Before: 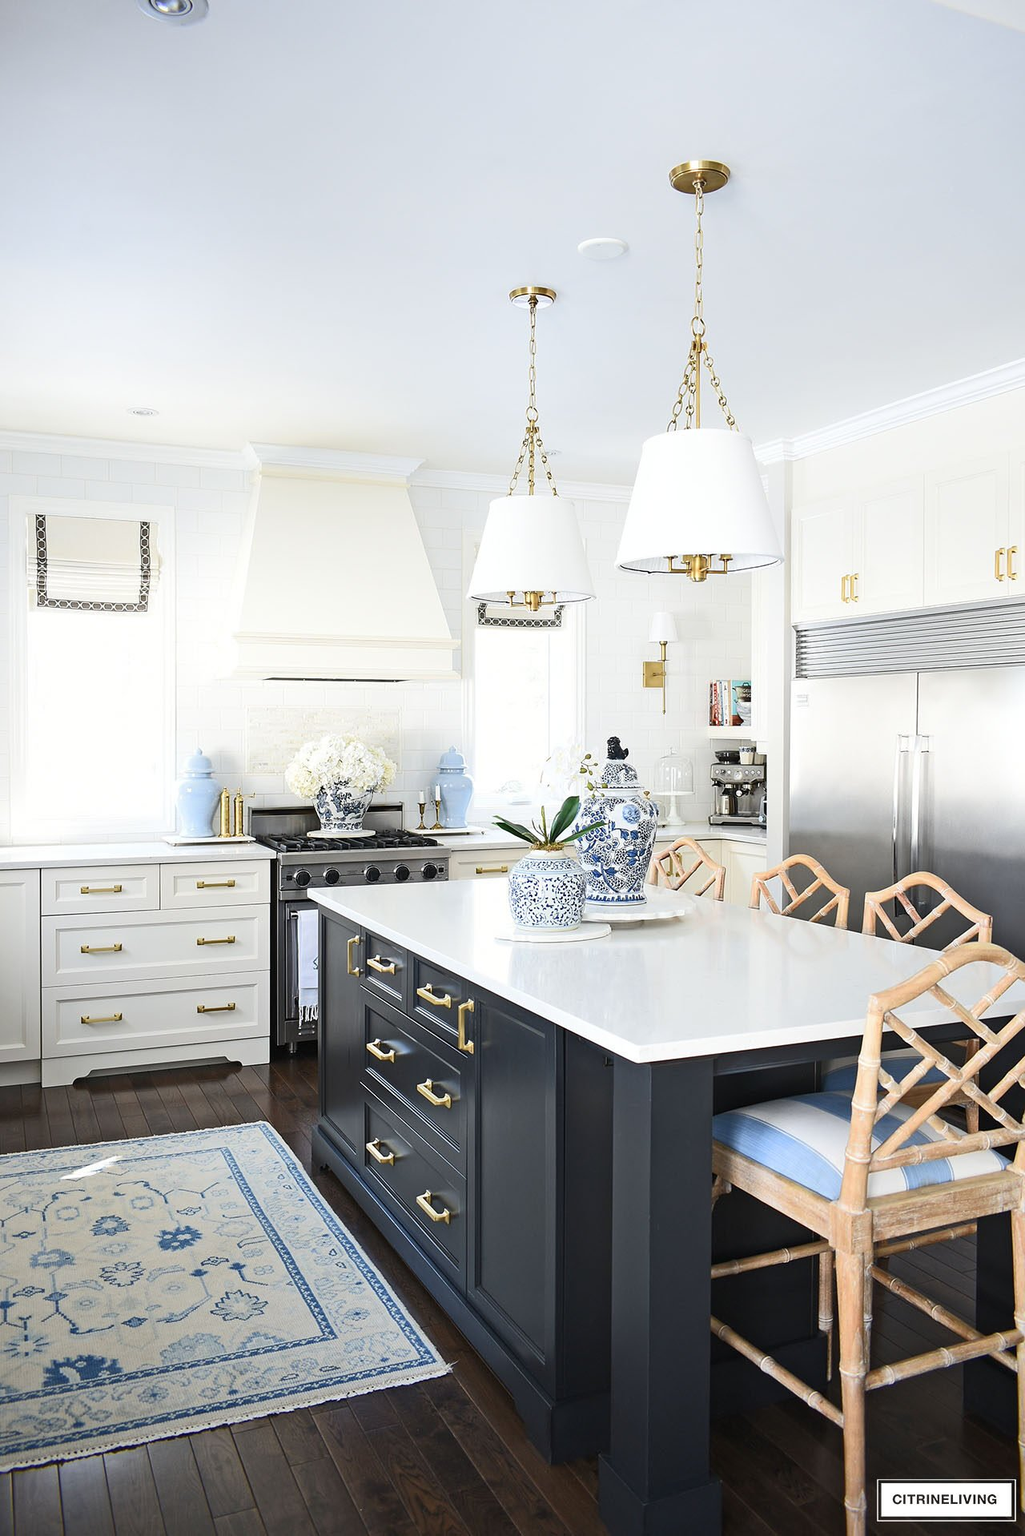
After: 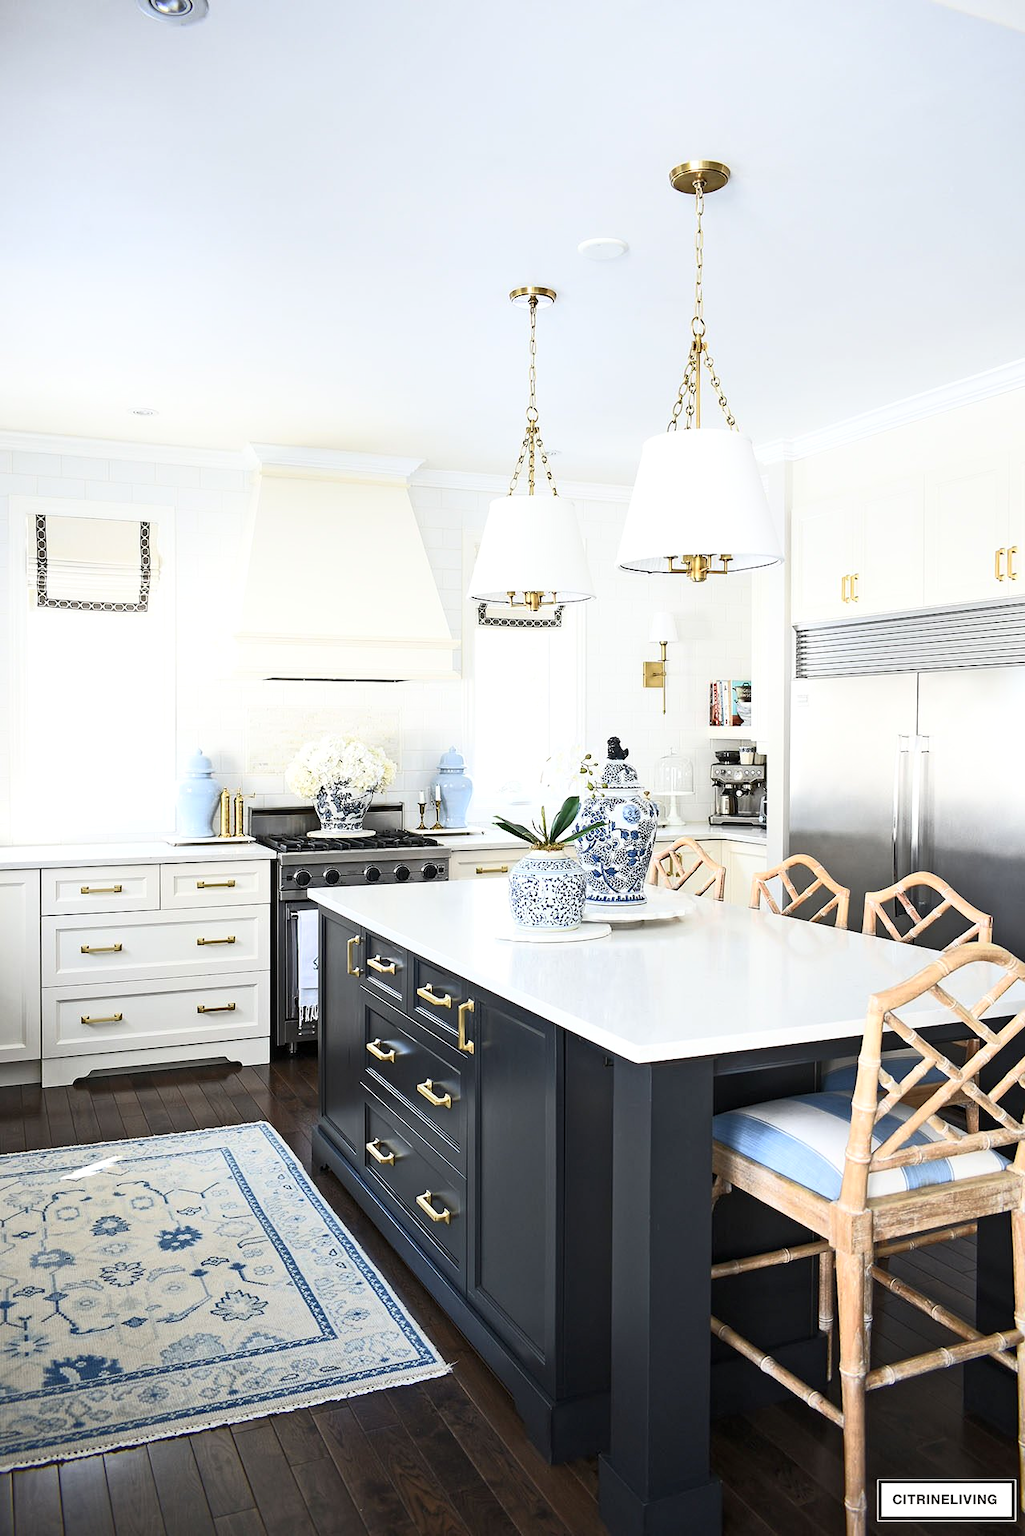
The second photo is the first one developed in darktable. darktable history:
local contrast: highlights 100%, shadows 100%, detail 120%, midtone range 0.2
base curve: curves: ch0 [(0, 0) (0.257, 0.25) (0.482, 0.586) (0.757, 0.871) (1, 1)]
exposure: compensate highlight preservation false
